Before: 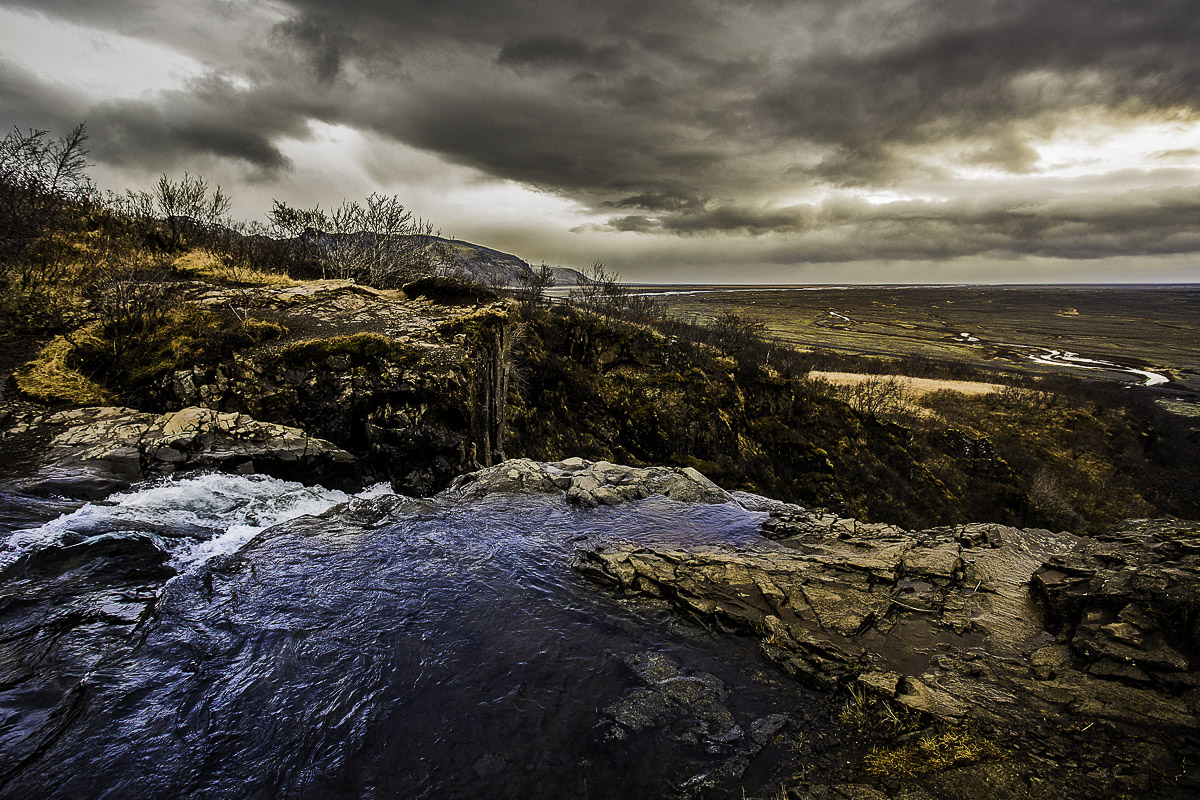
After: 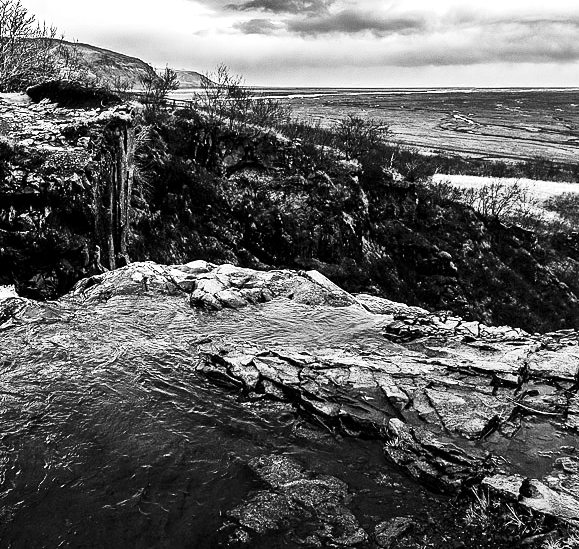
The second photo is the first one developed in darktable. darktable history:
base curve: curves: ch0 [(0, 0) (0.028, 0.03) (0.121, 0.232) (0.46, 0.748) (0.859, 0.968) (1, 1)], preserve colors none
color correction: highlights a* 5.3, highlights b* 24.26, shadows a* -15.58, shadows b* 4.02
color zones: curves: ch0 [(0.004, 0.588) (0.116, 0.636) (0.259, 0.476) (0.423, 0.464) (0.75, 0.5)]; ch1 [(0, 0) (0.143, 0) (0.286, 0) (0.429, 0) (0.571, 0) (0.714, 0) (0.857, 0)]
crop: left 31.379%, top 24.658%, right 20.326%, bottom 6.628%
tone equalizer: -8 EV -0.417 EV, -7 EV -0.389 EV, -6 EV -0.333 EV, -5 EV -0.222 EV, -3 EV 0.222 EV, -2 EV 0.333 EV, -1 EV 0.389 EV, +0 EV 0.417 EV, edges refinement/feathering 500, mask exposure compensation -1.57 EV, preserve details no
